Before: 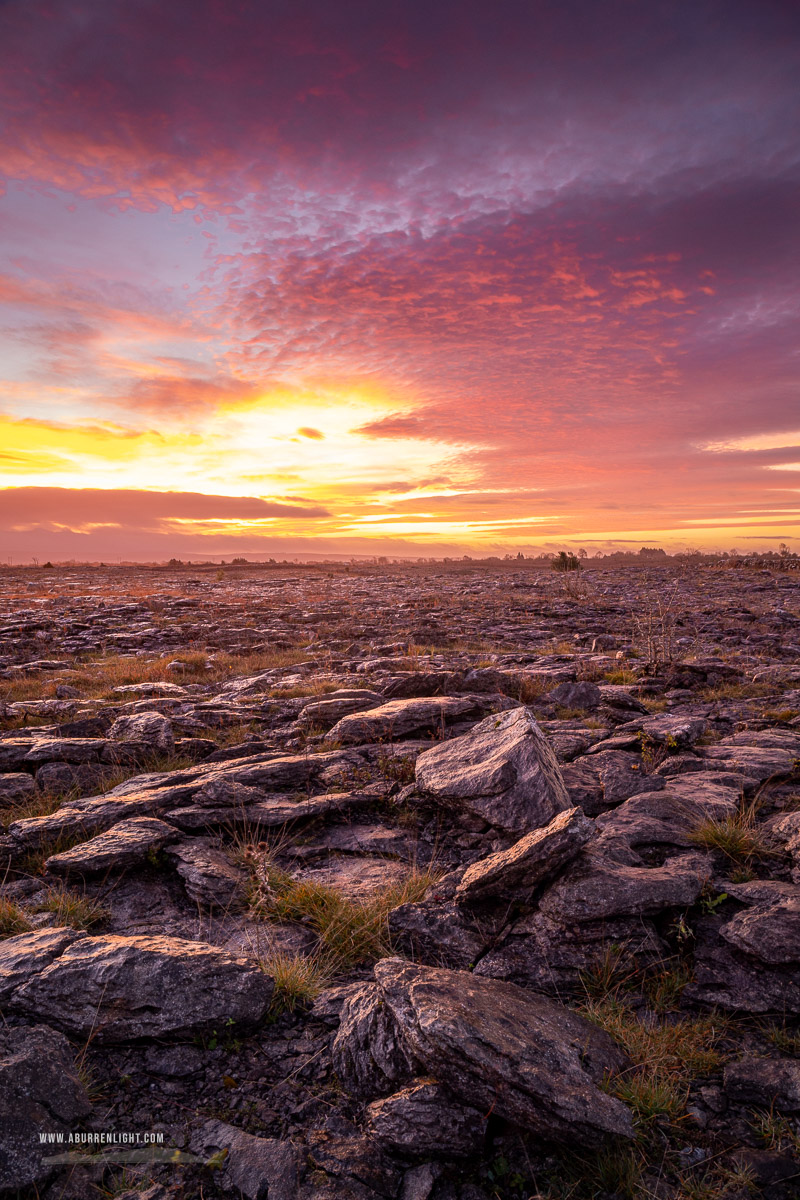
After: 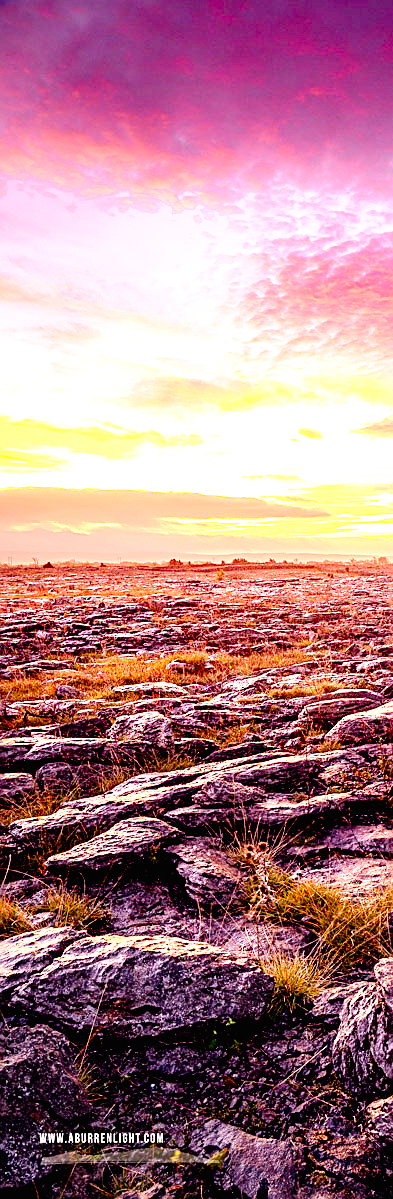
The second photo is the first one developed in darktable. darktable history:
exposure: black level correction 0.009, exposure 1.425 EV, compensate highlight preservation false
crop and rotate: left 0%, top 0%, right 50.845%
tone curve: curves: ch0 [(0, 0) (0.003, 0.003) (0.011, 0.005) (0.025, 0.008) (0.044, 0.012) (0.069, 0.02) (0.1, 0.031) (0.136, 0.047) (0.177, 0.088) (0.224, 0.141) (0.277, 0.222) (0.335, 0.32) (0.399, 0.425) (0.468, 0.524) (0.543, 0.623) (0.623, 0.716) (0.709, 0.796) (0.801, 0.88) (0.898, 0.959) (1, 1)], preserve colors none
sharpen: on, module defaults
color balance rgb: shadows lift › chroma 2%, shadows lift › hue 50°, power › hue 60°, highlights gain › chroma 1%, highlights gain › hue 60°, global offset › luminance 0.25%, global vibrance 30%
tone equalizer: on, module defaults
